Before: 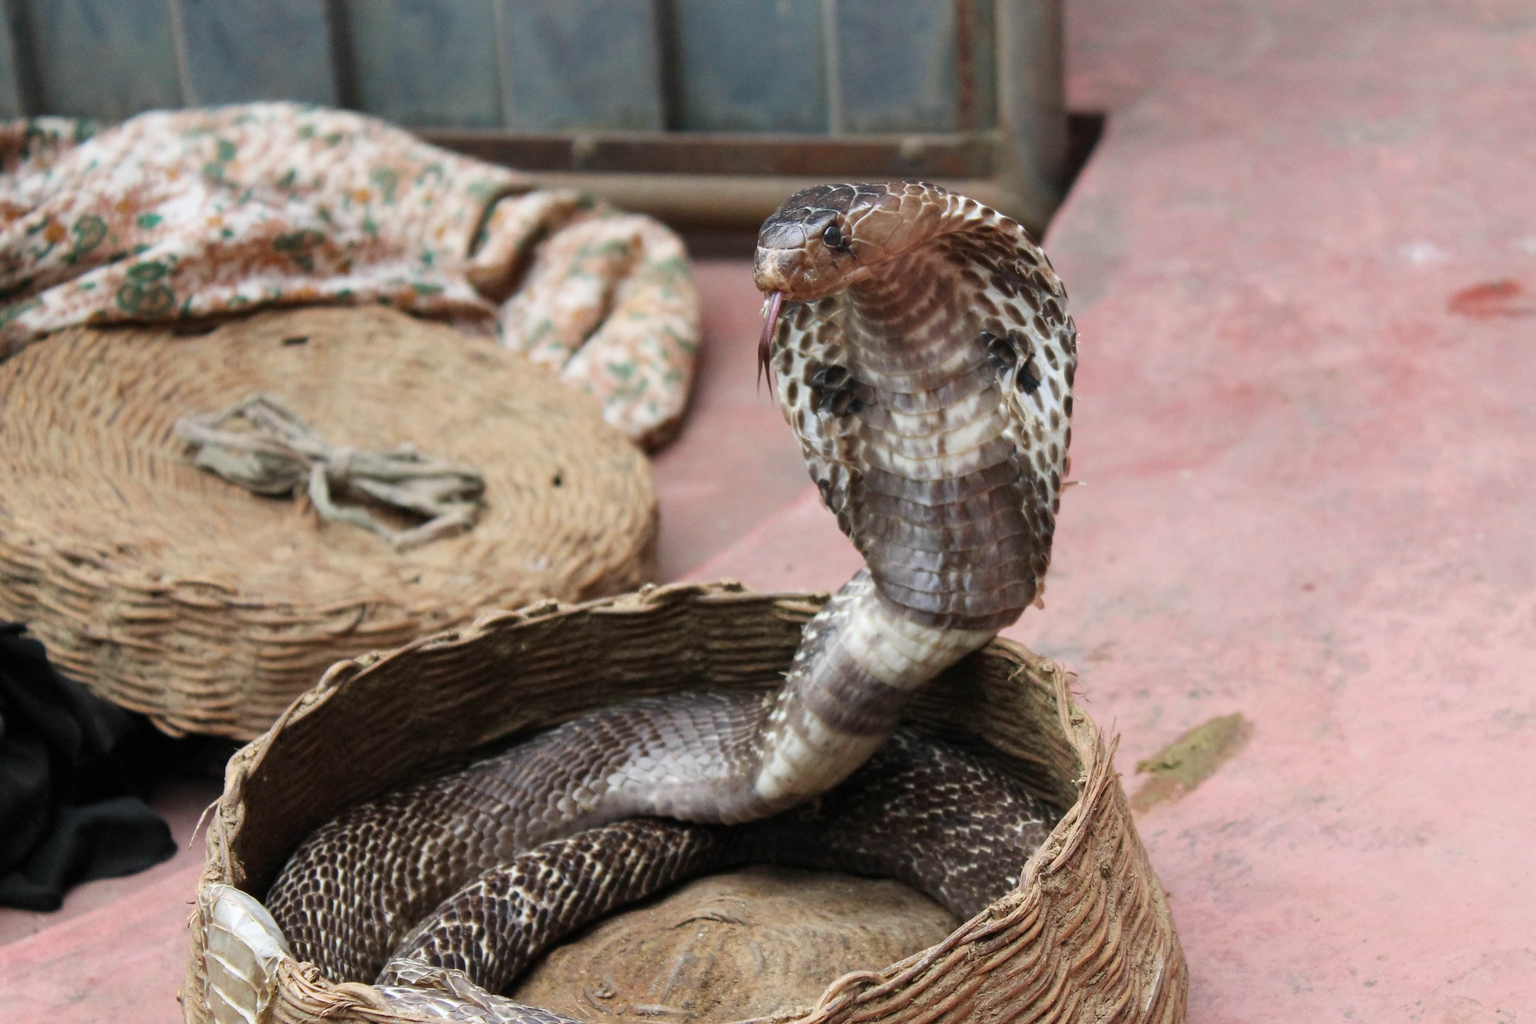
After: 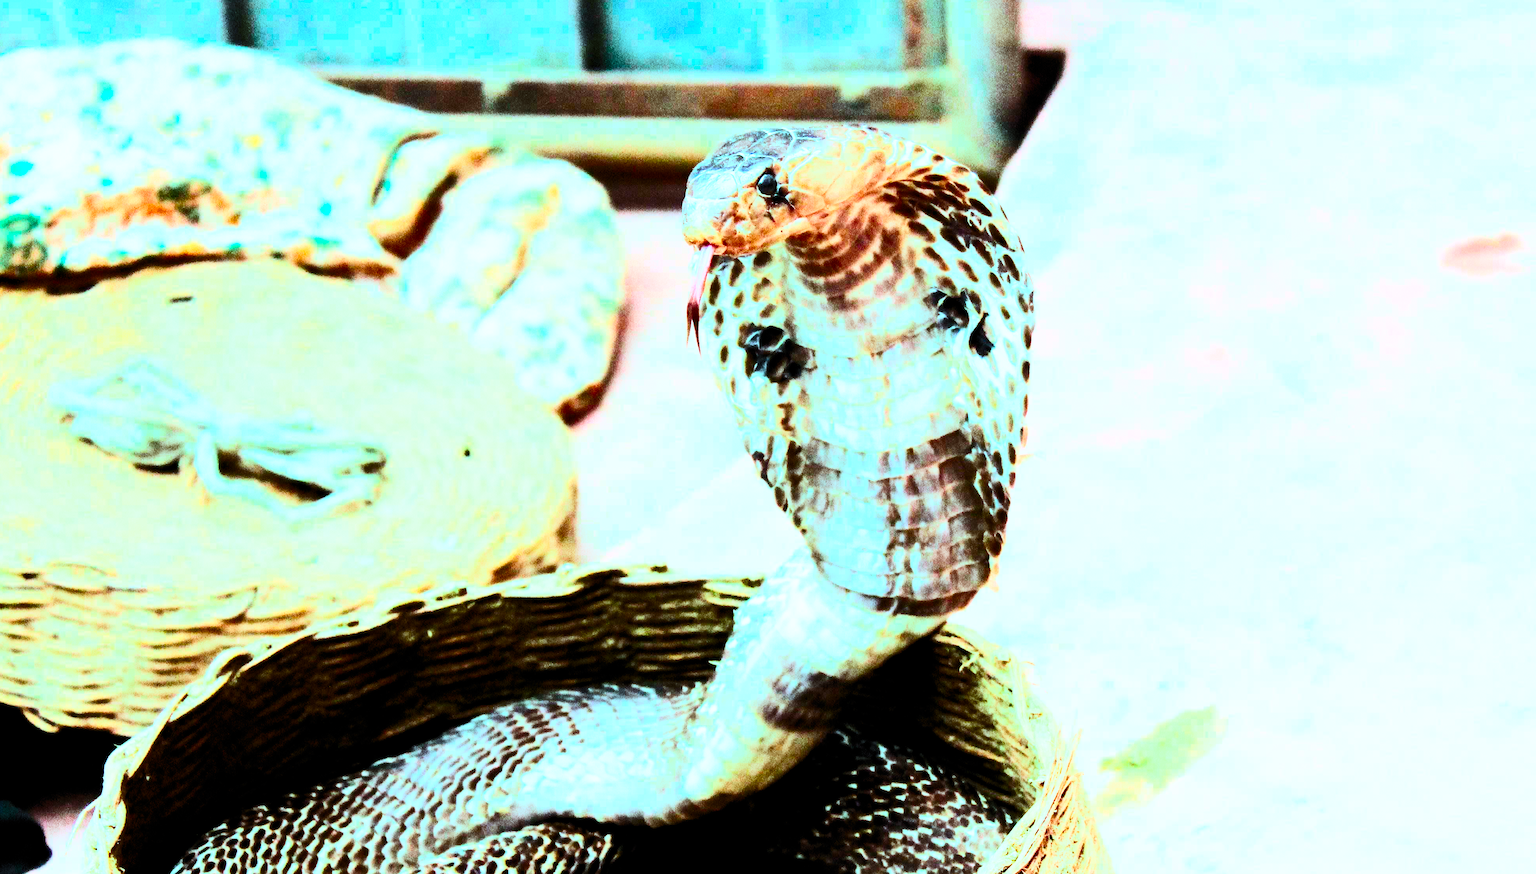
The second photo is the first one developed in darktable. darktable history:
tone equalizer: -8 EV -0.425 EV, -7 EV -0.365 EV, -6 EV -0.317 EV, -5 EV -0.219 EV, -3 EV 0.25 EV, -2 EV 0.317 EV, -1 EV 0.407 EV, +0 EV 0.389 EV
contrast brightness saturation: contrast 0.913, brightness 0.194
color balance rgb: highlights gain › luminance -33.036%, highlights gain › chroma 5.811%, highlights gain › hue 220.25°, linear chroma grading › shadows 10.081%, linear chroma grading › highlights 10.822%, linear chroma grading › global chroma 15.163%, linear chroma grading › mid-tones 14.794%, perceptual saturation grading › global saturation -0.001%
filmic rgb: black relative exposure -2.85 EV, white relative exposure 4.56 EV, hardness 1.77, contrast 1.239, add noise in highlights 0.002, preserve chrominance max RGB, color science v3 (2019), use custom middle-gray values true, contrast in highlights soft
crop: left 8.478%, top 6.573%, bottom 15.247%
exposure: black level correction 0, exposure 1.444 EV, compensate exposure bias true, compensate highlight preservation false
color correction: highlights b* 0.059, saturation 1.86
